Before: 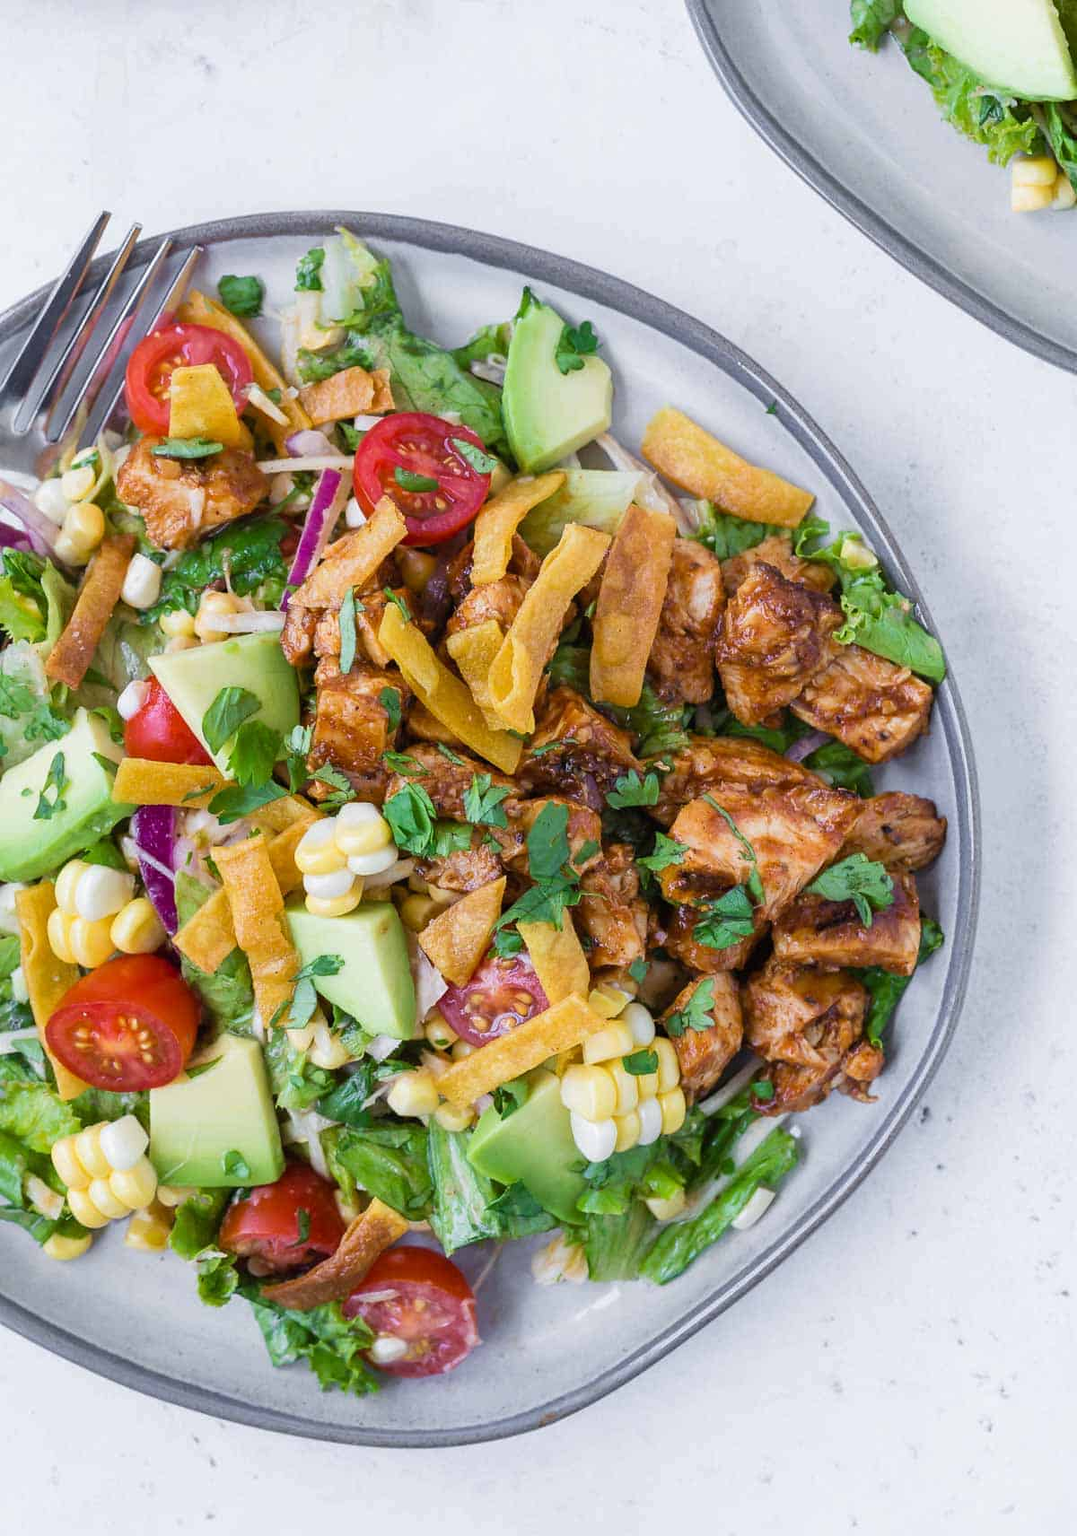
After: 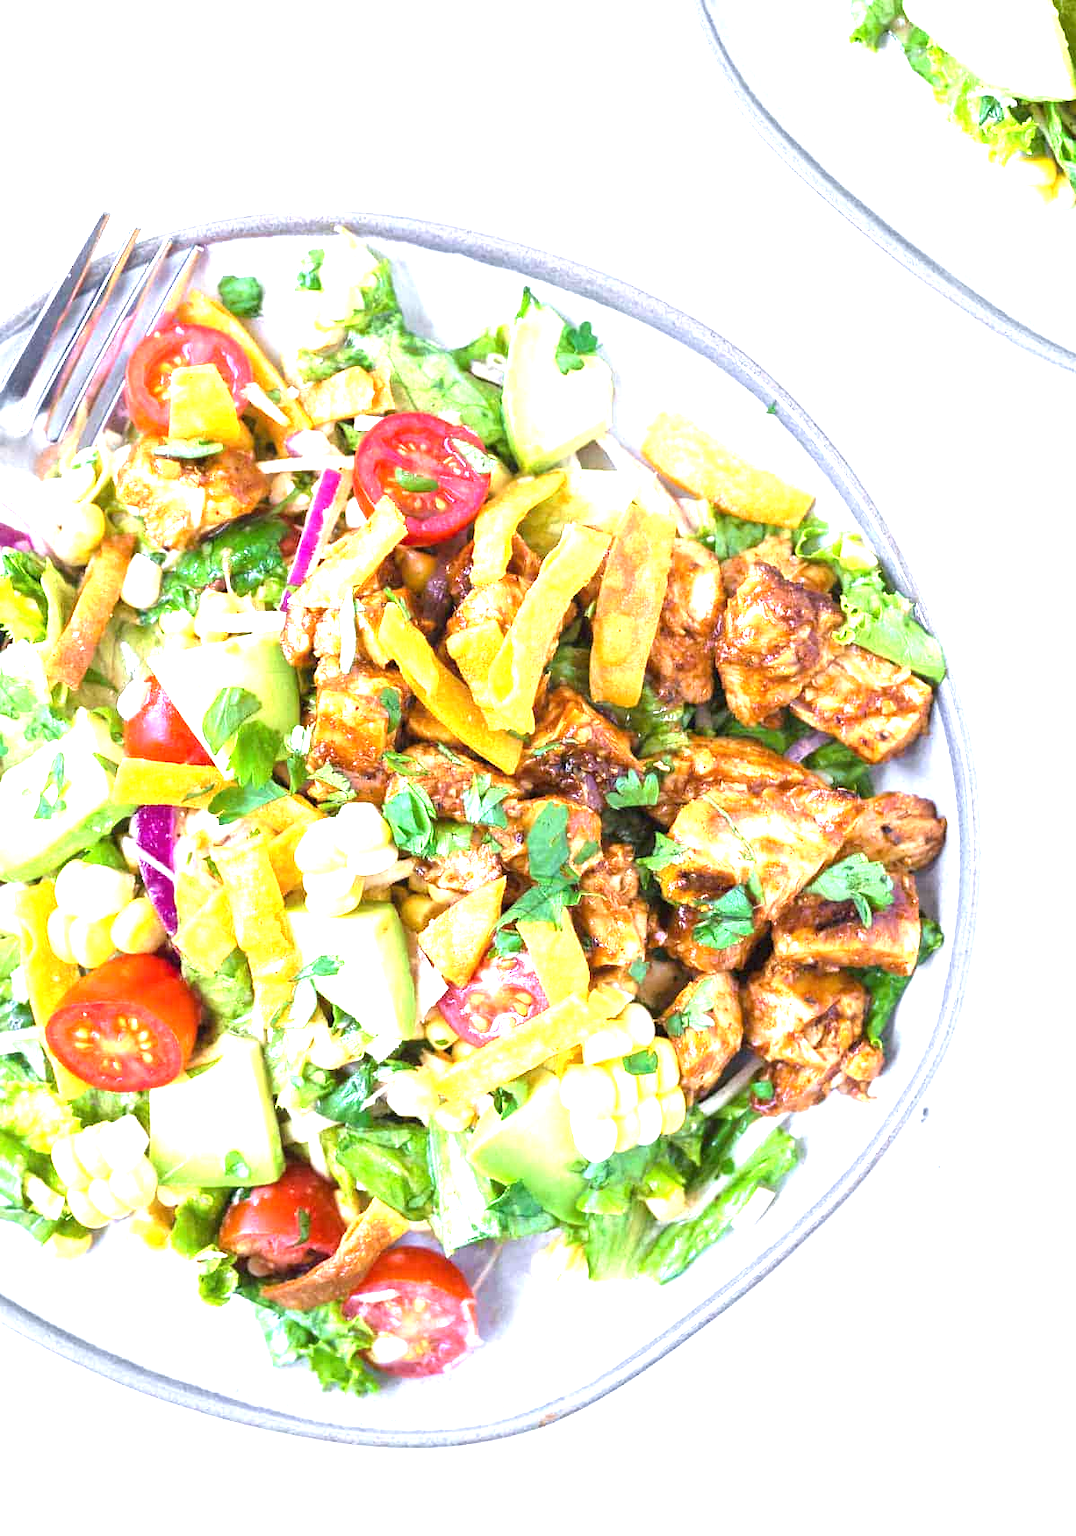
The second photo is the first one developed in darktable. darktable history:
exposure: black level correction 0, exposure 1.887 EV, compensate exposure bias true, compensate highlight preservation false
